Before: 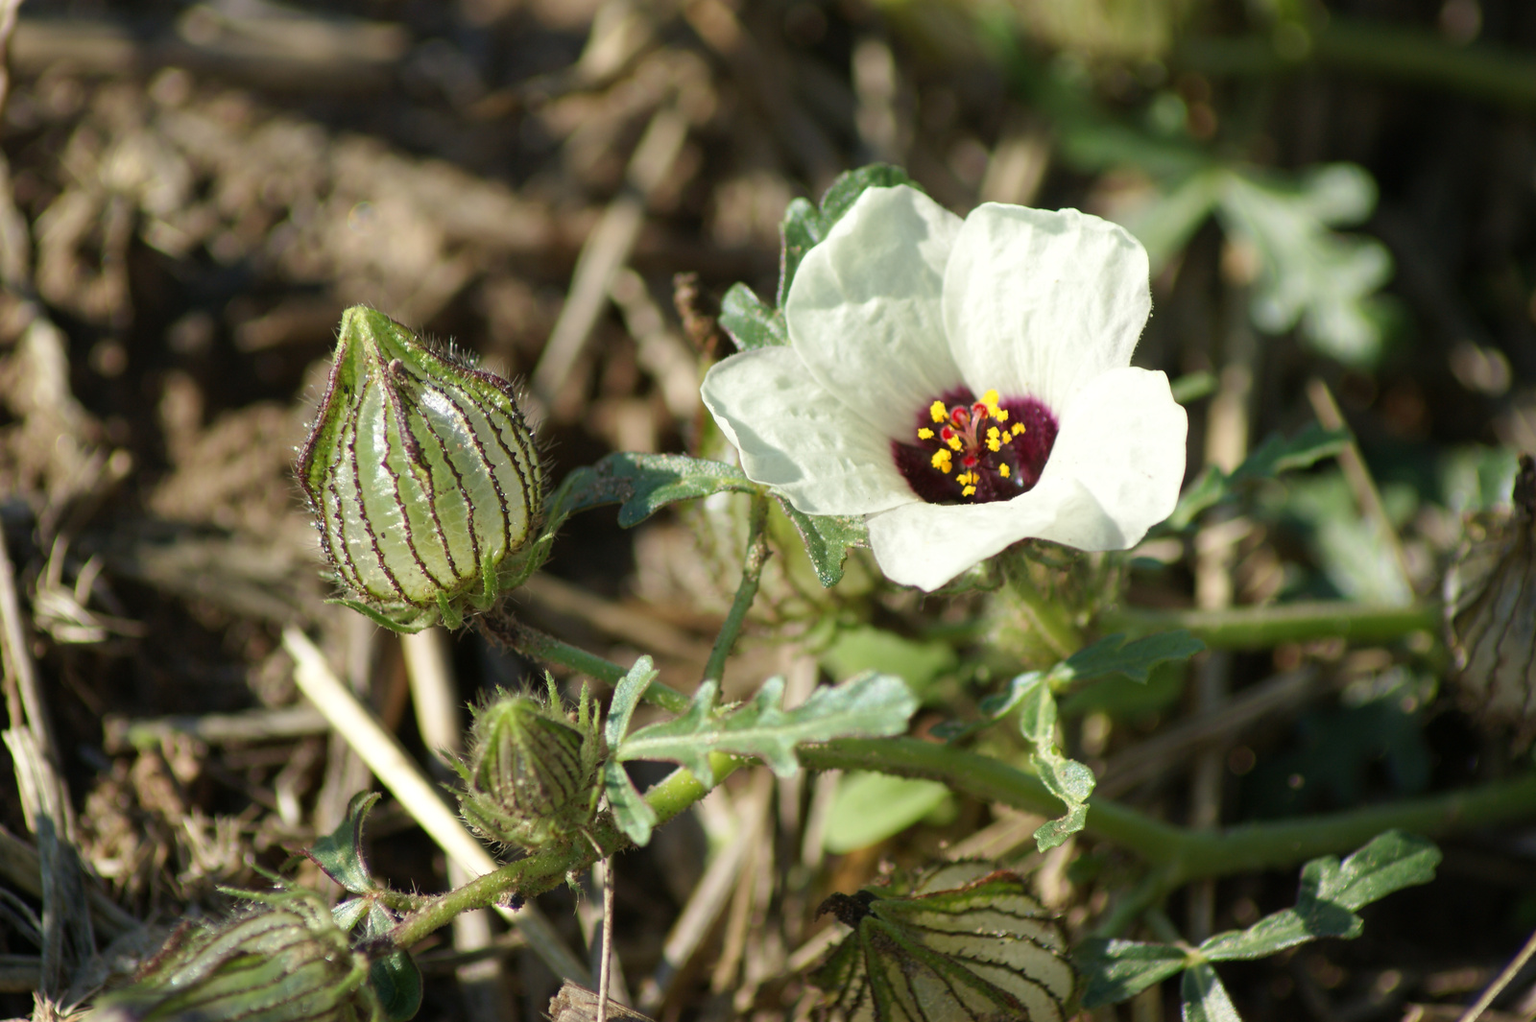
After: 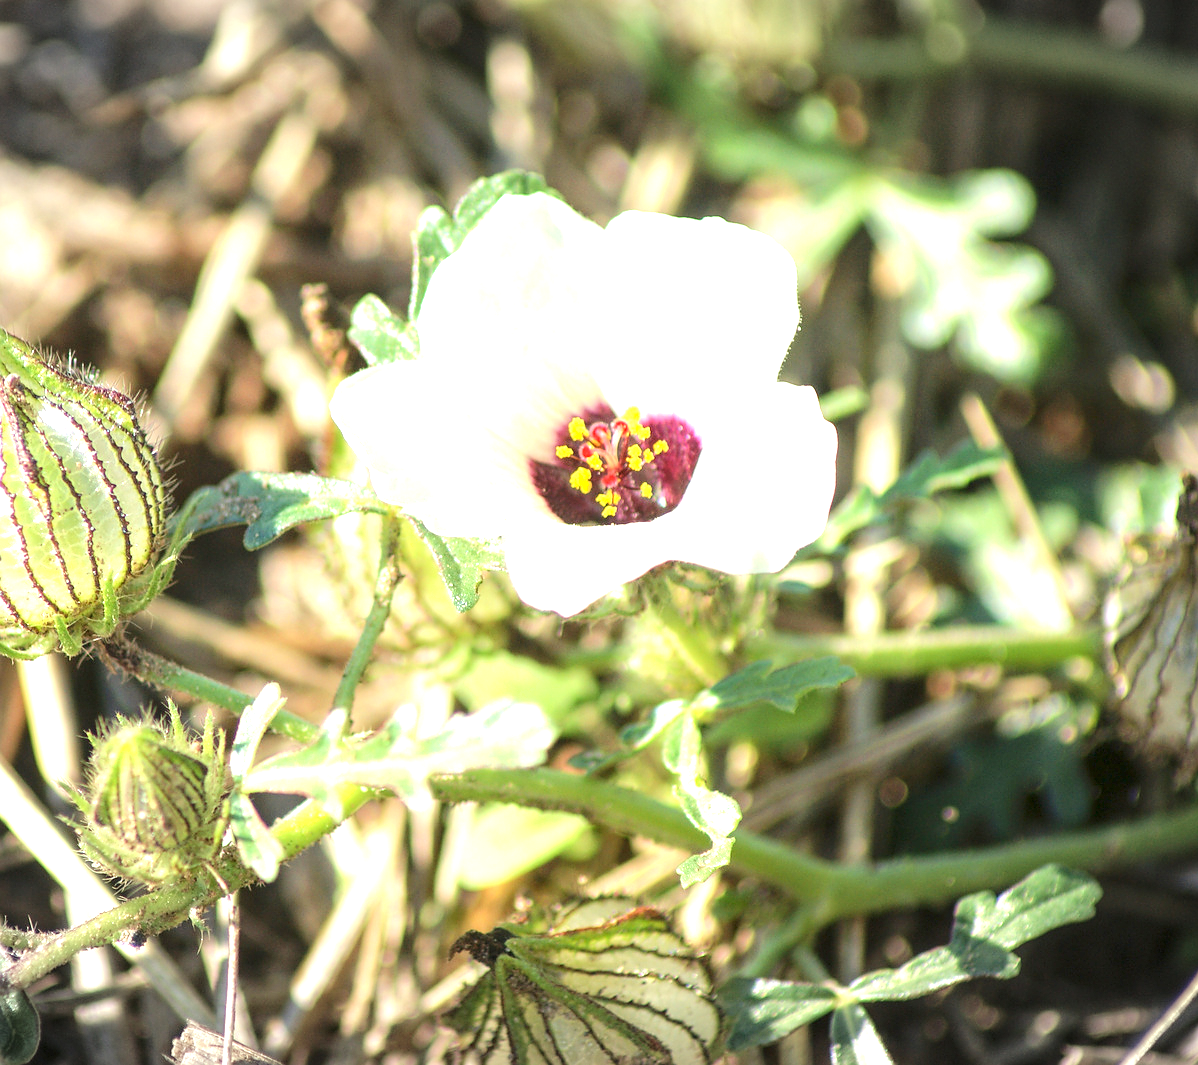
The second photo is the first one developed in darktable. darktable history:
crop and rotate: left 25.083%
local contrast: on, module defaults
sharpen: radius 0.984, amount 0.605
tone equalizer: -8 EV 1.01 EV, -7 EV 0.961 EV, -6 EV 0.984 EV, -5 EV 1.01 EV, -4 EV 1.02 EV, -3 EV 0.769 EV, -2 EV 0.507 EV, -1 EV 0.274 EV, edges refinement/feathering 500, mask exposure compensation -1.57 EV, preserve details no
exposure: black level correction 0, exposure 1.2 EV, compensate exposure bias true, compensate highlight preservation false
shadows and highlights: shadows -29.63, highlights 30.36
vignetting: fall-off start 100.49%, brightness -0.197, width/height ratio 1.302
